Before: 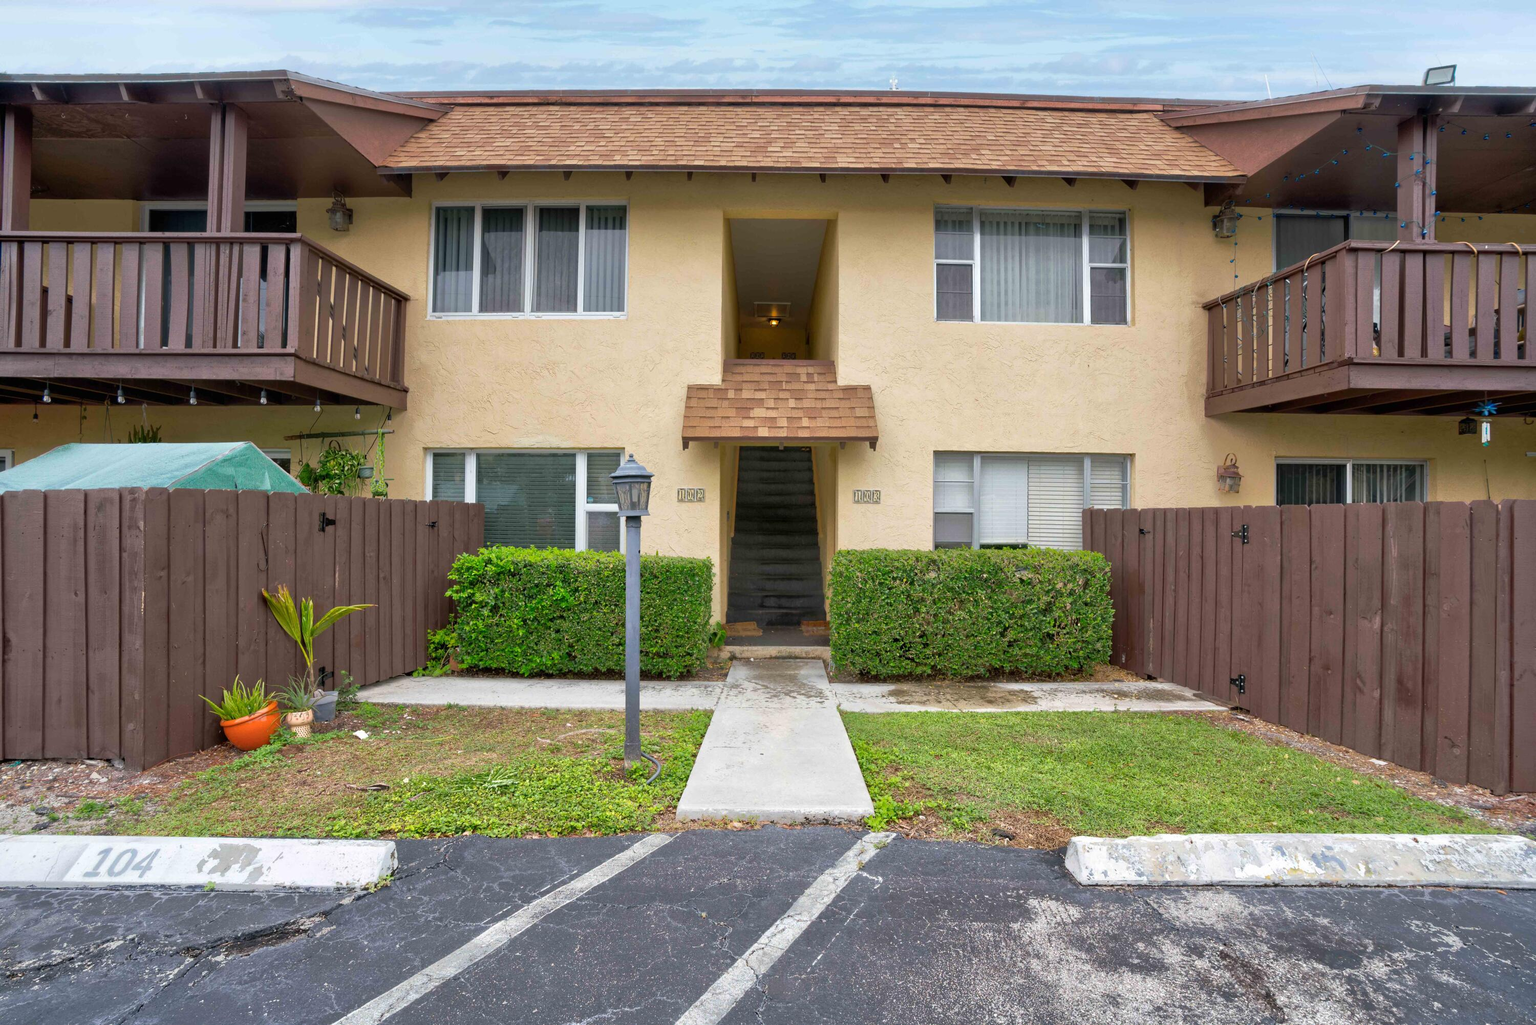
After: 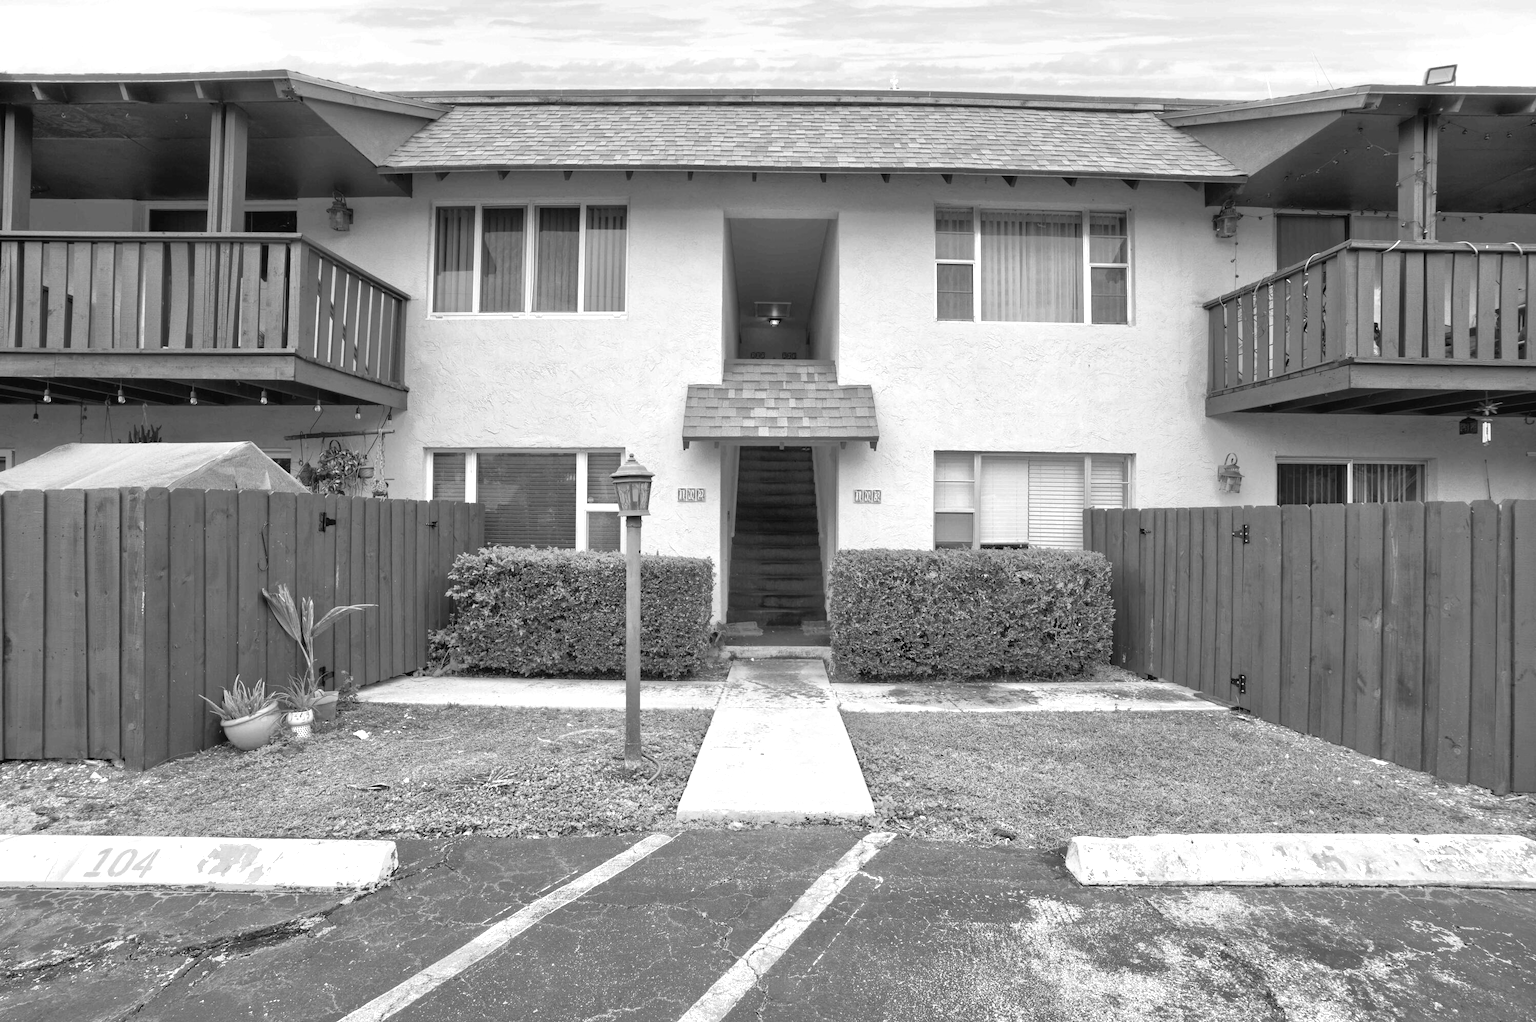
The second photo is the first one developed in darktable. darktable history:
color calibration: output gray [0.714, 0.278, 0, 0], illuminant same as pipeline (D50), adaptation XYZ, x 0.346, y 0.359, temperature 5012.54 K
exposure: black level correction -0.002, exposure 0.529 EV, compensate highlight preservation false
crop: top 0.09%, bottom 0.17%
